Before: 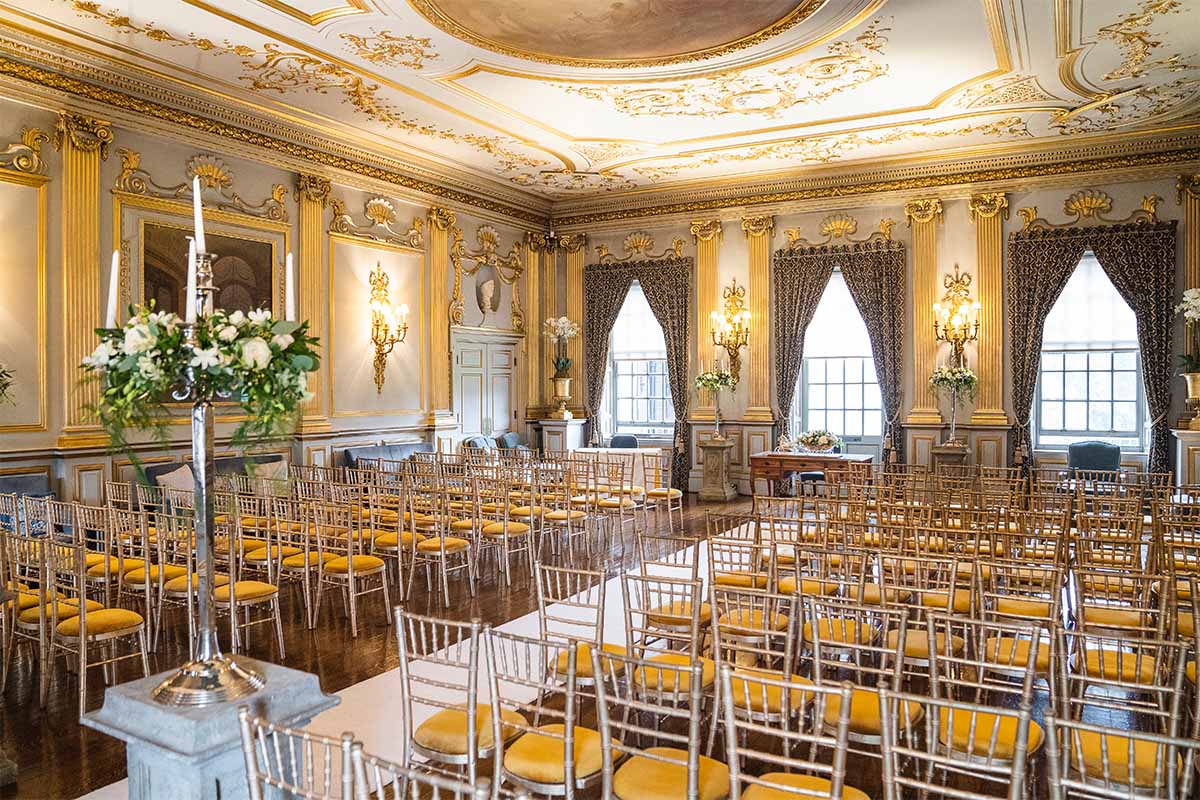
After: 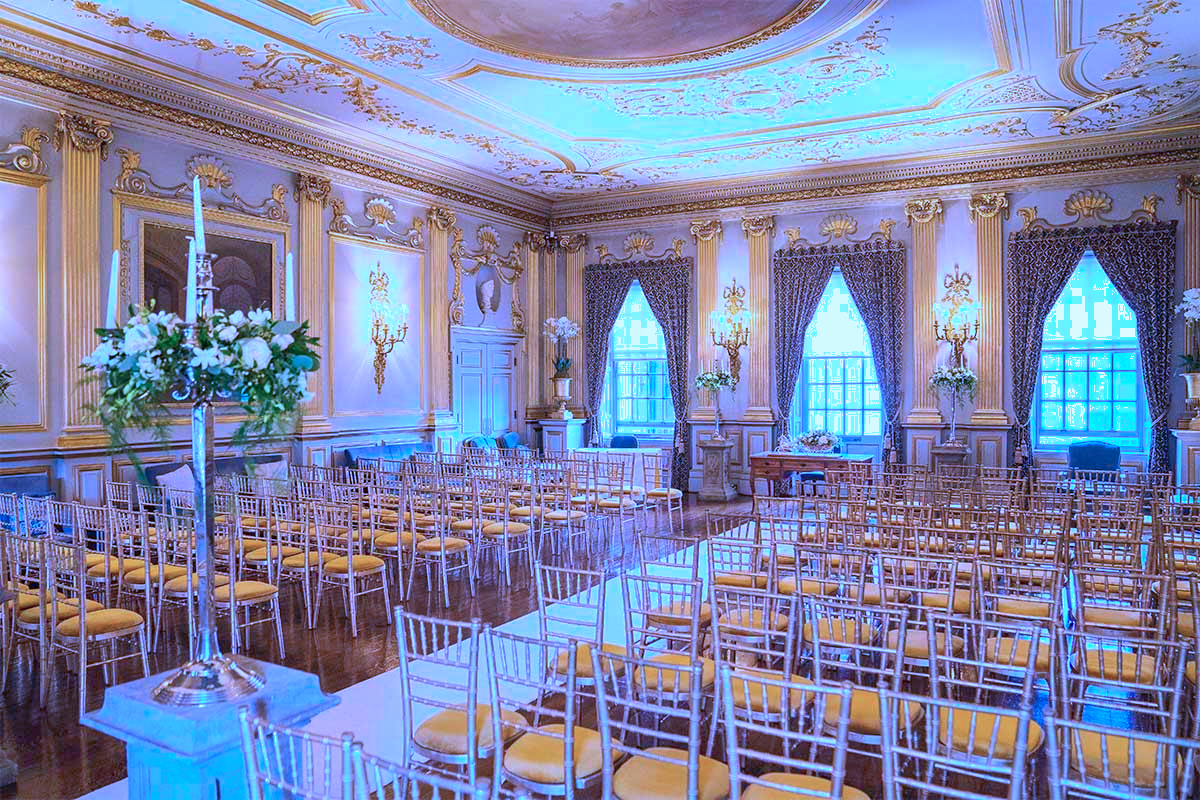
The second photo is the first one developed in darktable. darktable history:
shadows and highlights: on, module defaults
contrast brightness saturation: contrast 0.04, saturation 0.16
color calibration: output R [1.063, -0.012, -0.003, 0], output B [-0.079, 0.047, 1, 0], illuminant custom, x 0.46, y 0.43, temperature 2642.66 K
